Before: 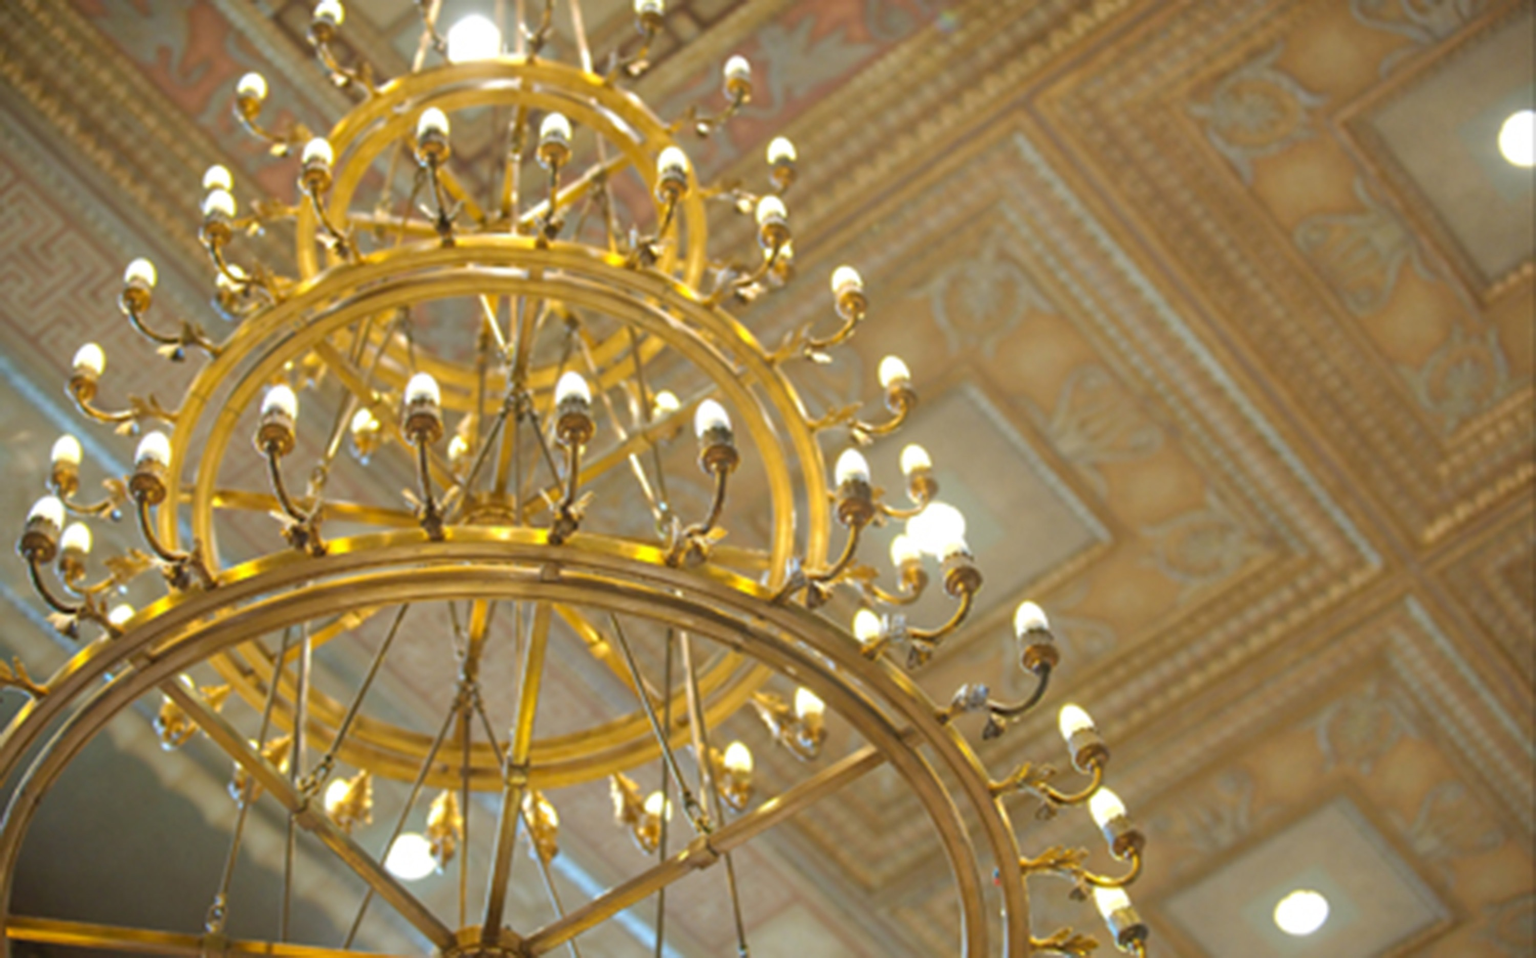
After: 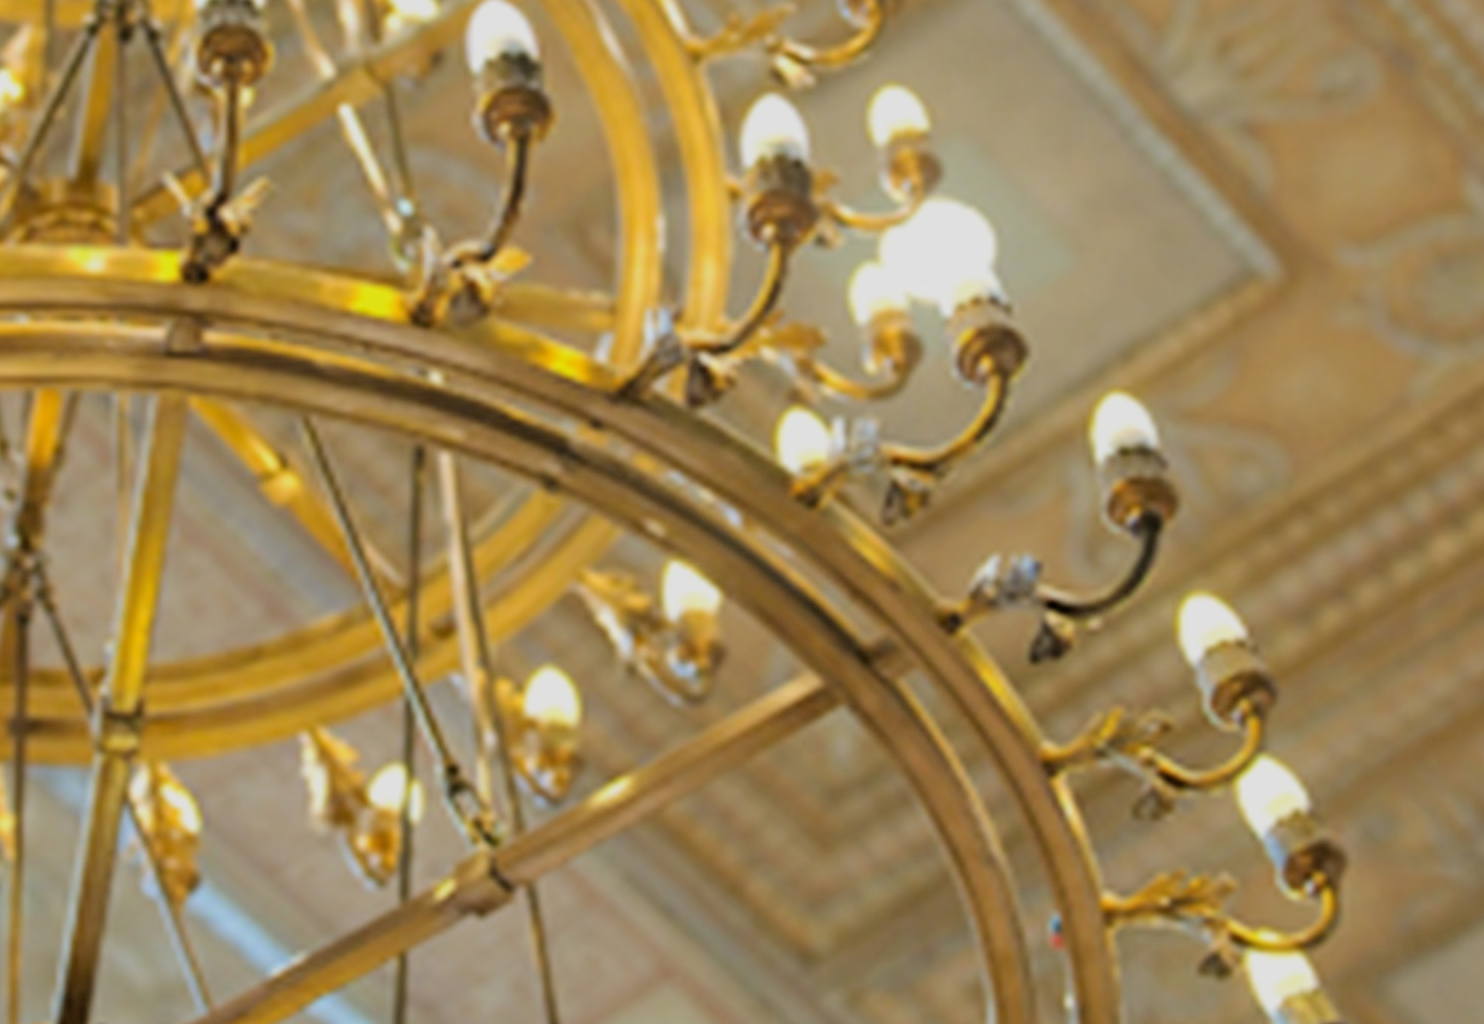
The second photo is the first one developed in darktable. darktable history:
crop: left 29.672%, top 41.786%, right 20.851%, bottom 3.487%
filmic rgb: black relative exposure -5 EV, hardness 2.88, contrast 1.2
